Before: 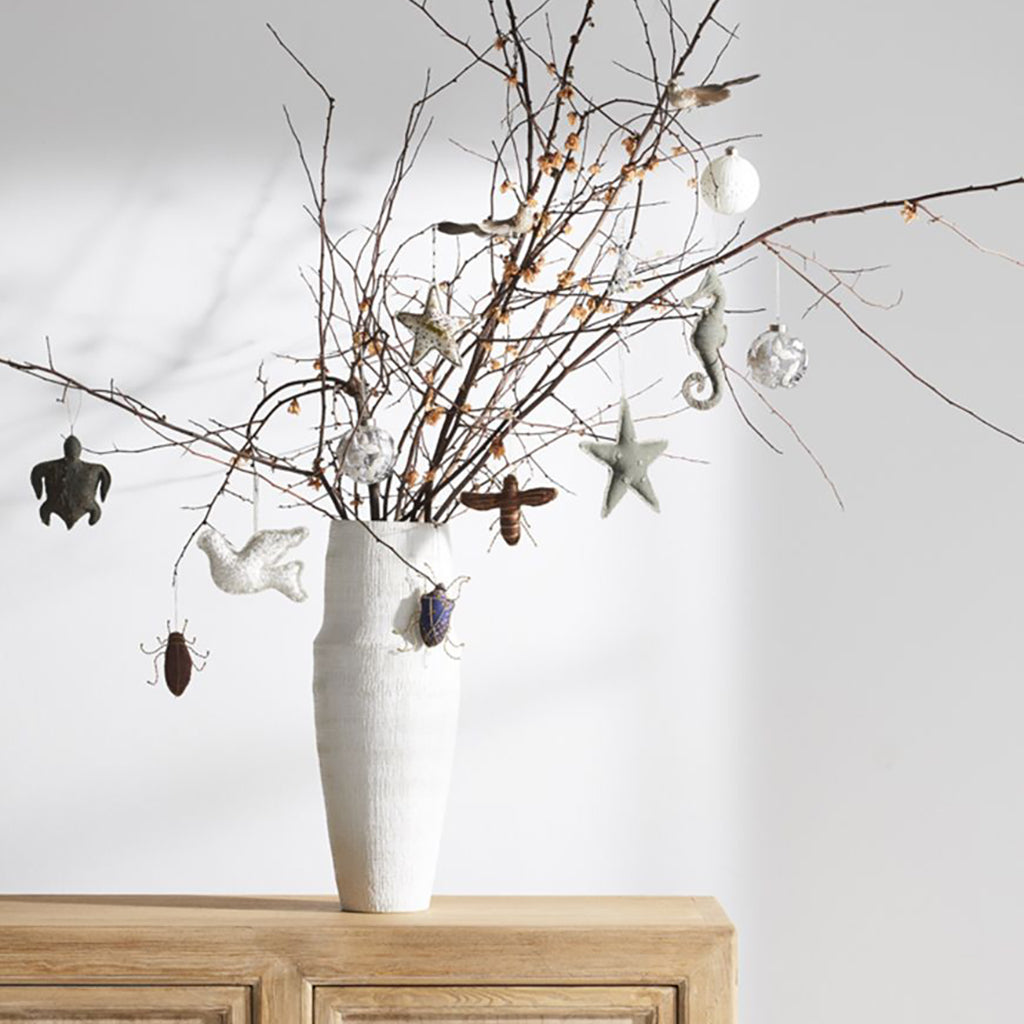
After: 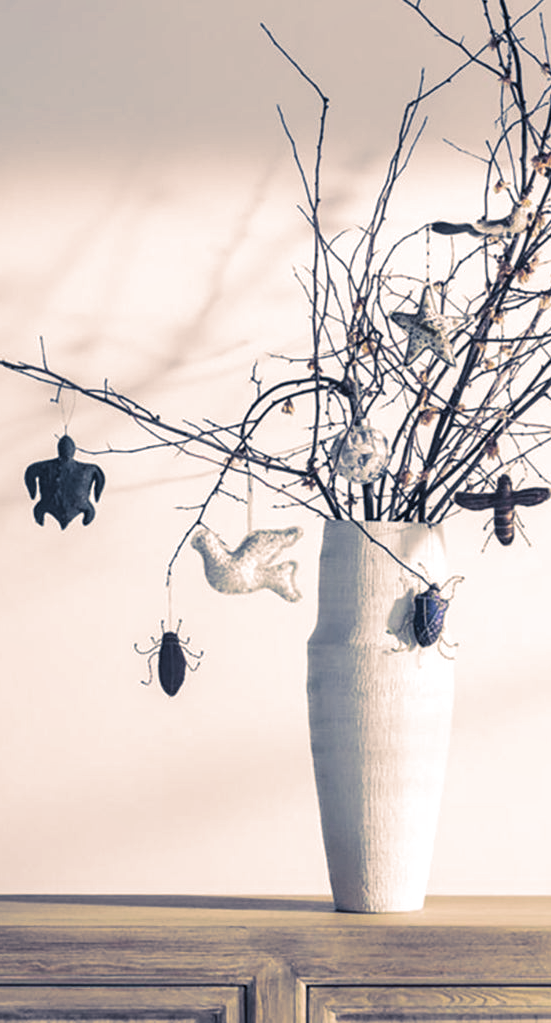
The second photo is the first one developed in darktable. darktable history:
tone equalizer: -8 EV -0.55 EV
split-toning: shadows › hue 226.8°, shadows › saturation 0.56, highlights › hue 28.8°, balance -40, compress 0%
crop: left 0.587%, right 45.588%, bottom 0.086%
local contrast: on, module defaults
